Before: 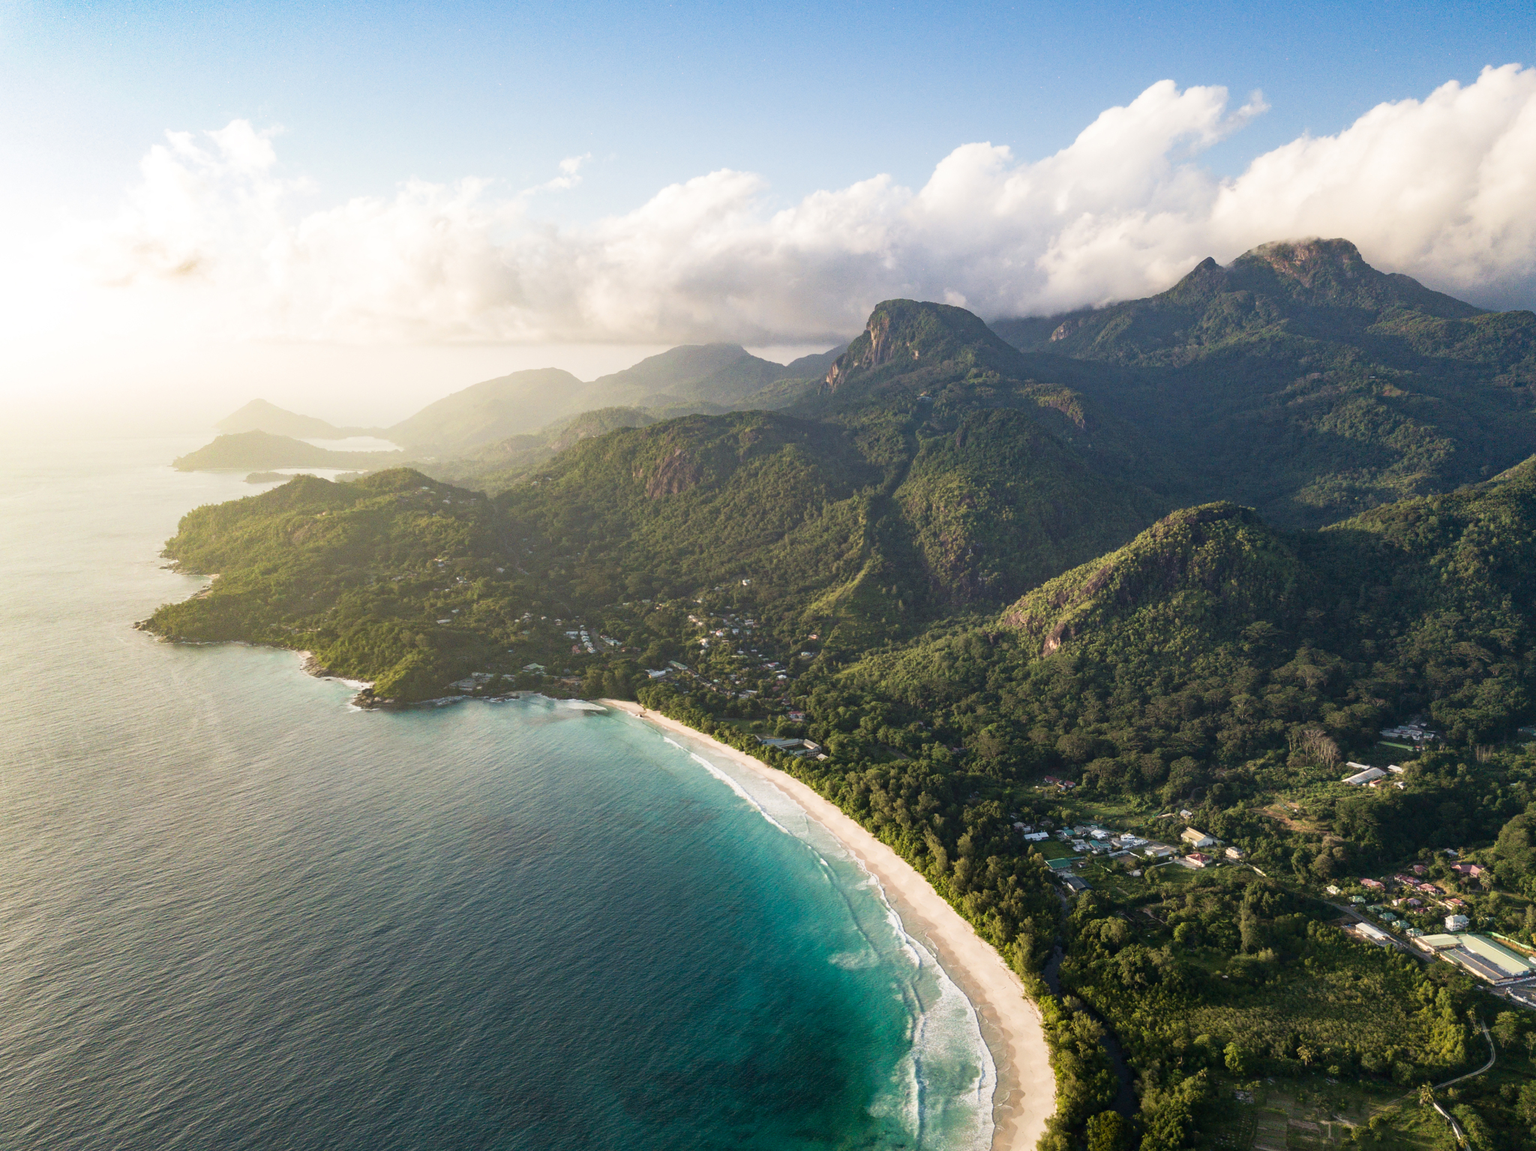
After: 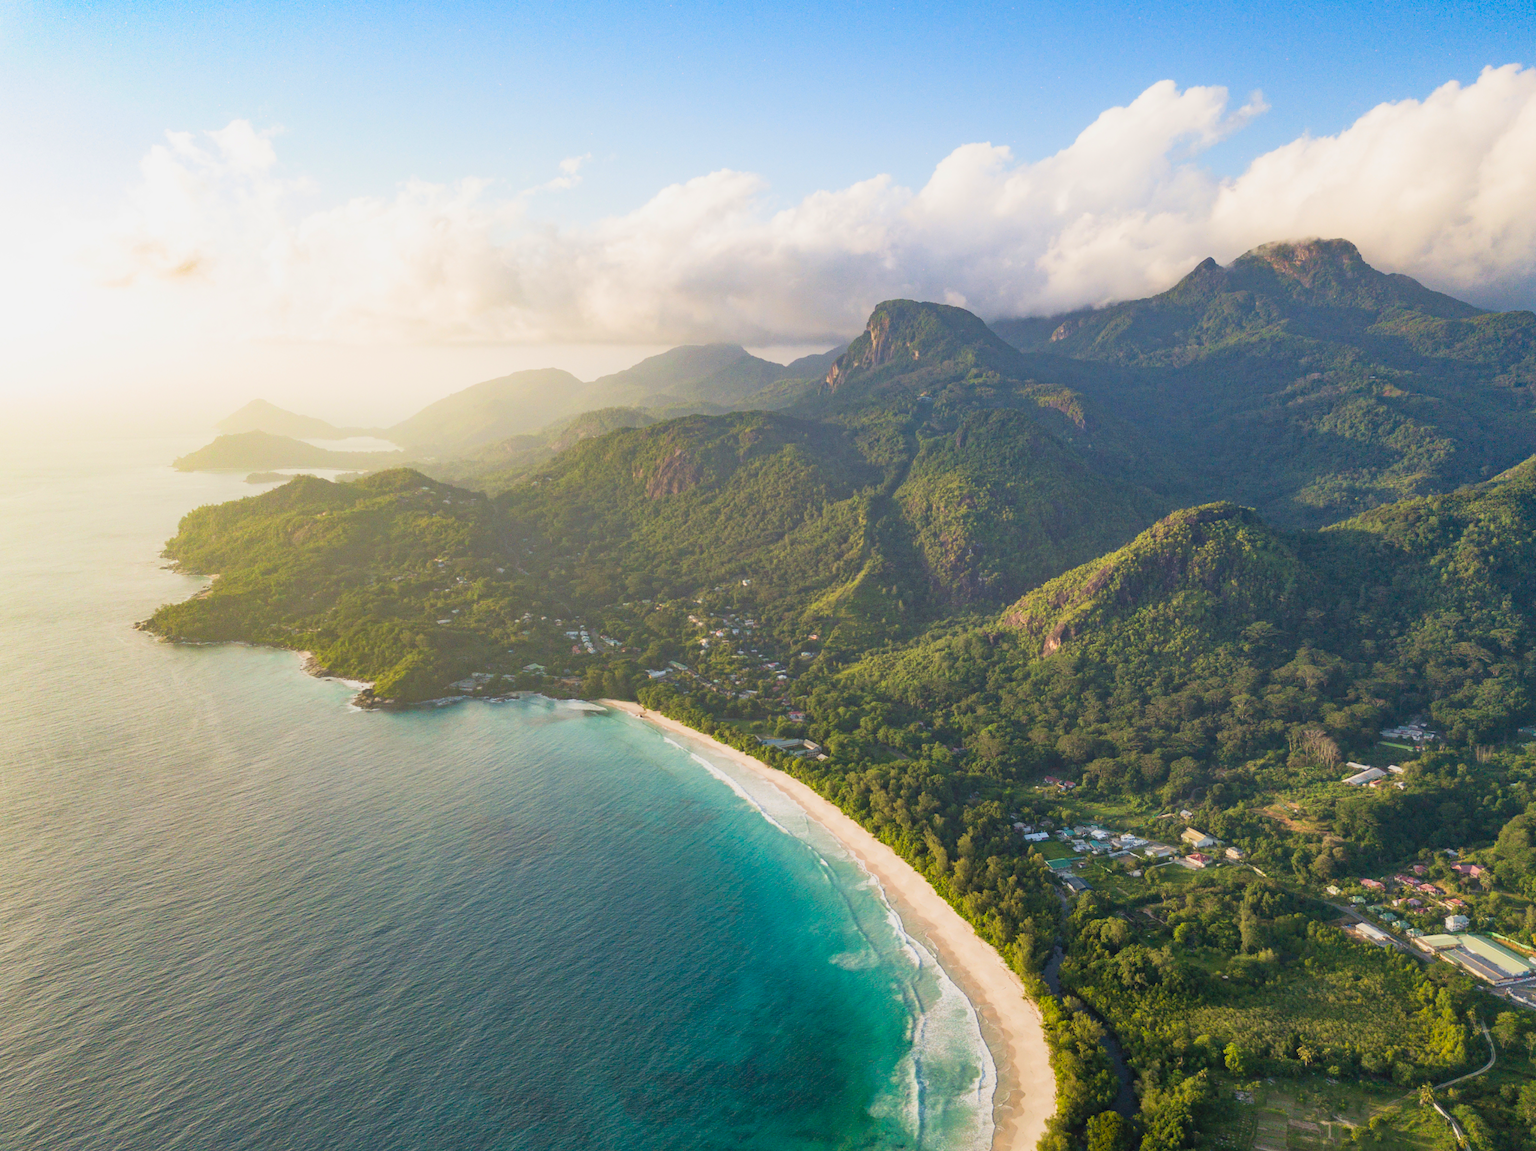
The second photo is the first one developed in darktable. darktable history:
contrast brightness saturation: contrast 0.067, brightness 0.179, saturation 0.396
tone equalizer: -8 EV 0.286 EV, -7 EV 0.386 EV, -6 EV 0.42 EV, -5 EV 0.246 EV, -3 EV -0.255 EV, -2 EV -0.439 EV, -1 EV -0.412 EV, +0 EV -0.226 EV, mask exposure compensation -0.496 EV
